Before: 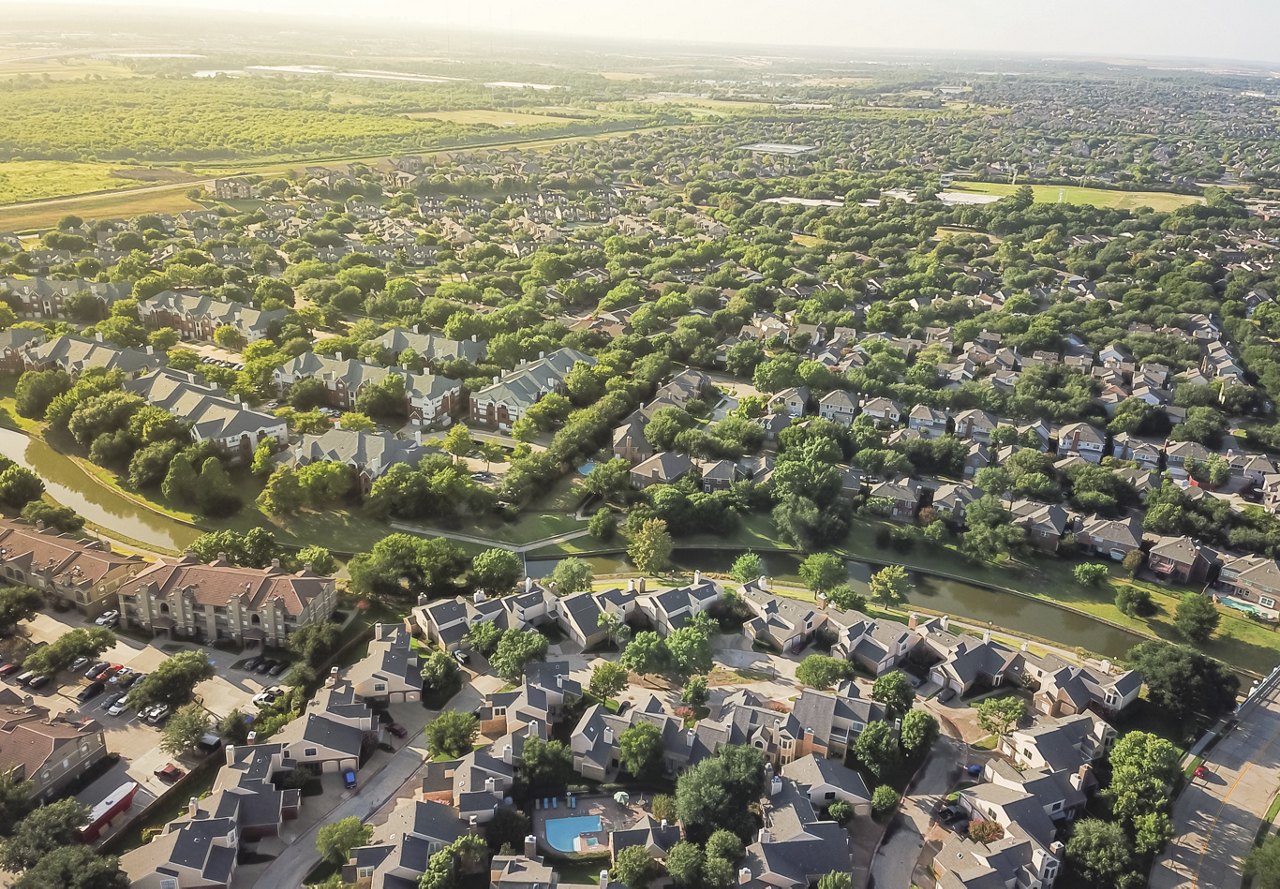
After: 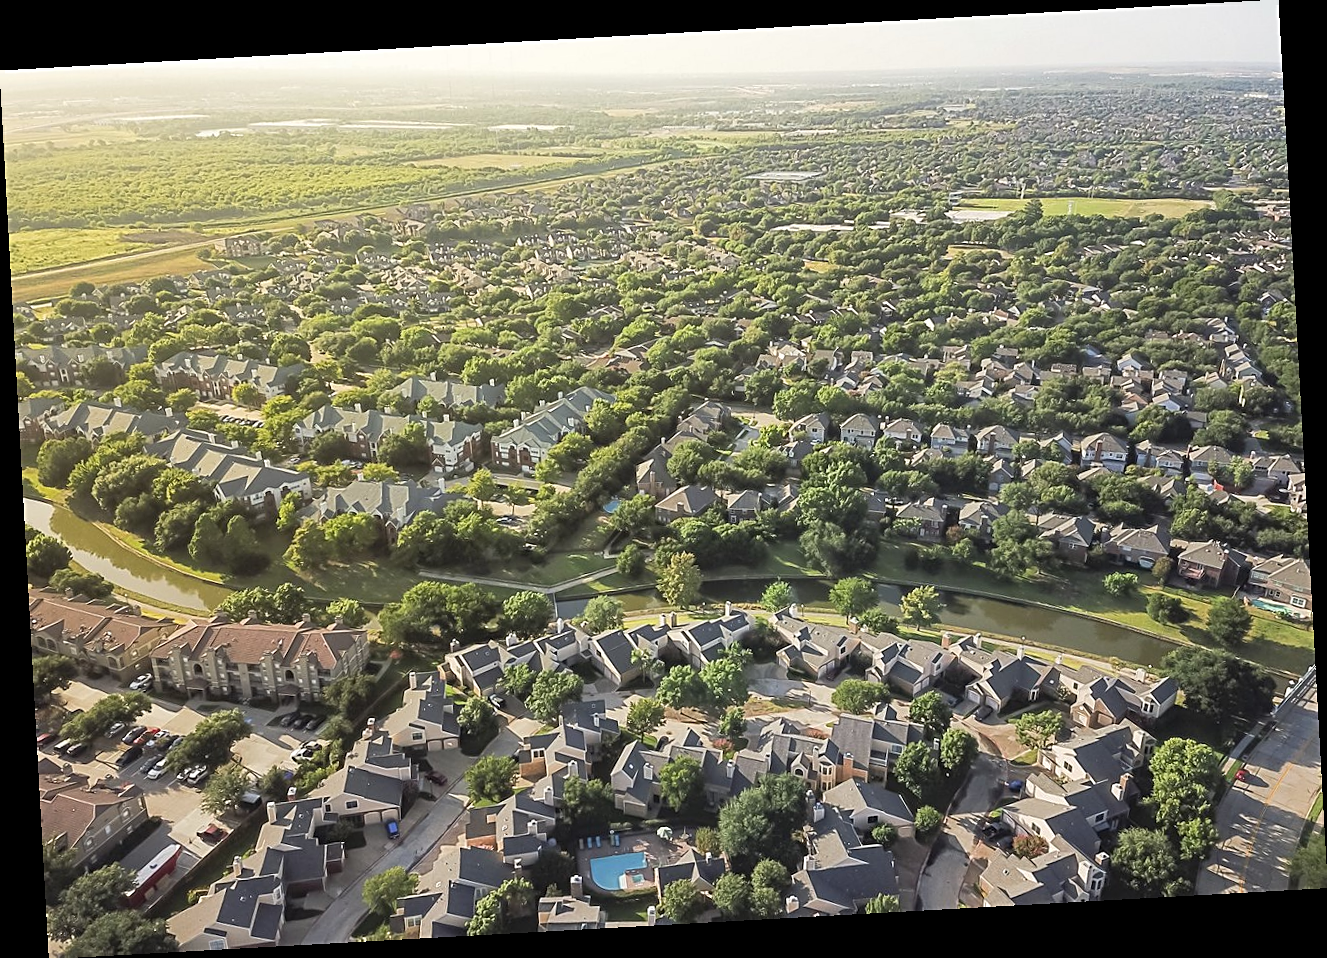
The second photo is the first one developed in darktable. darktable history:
sharpen: on, module defaults
rotate and perspective: rotation -3.18°, automatic cropping off
